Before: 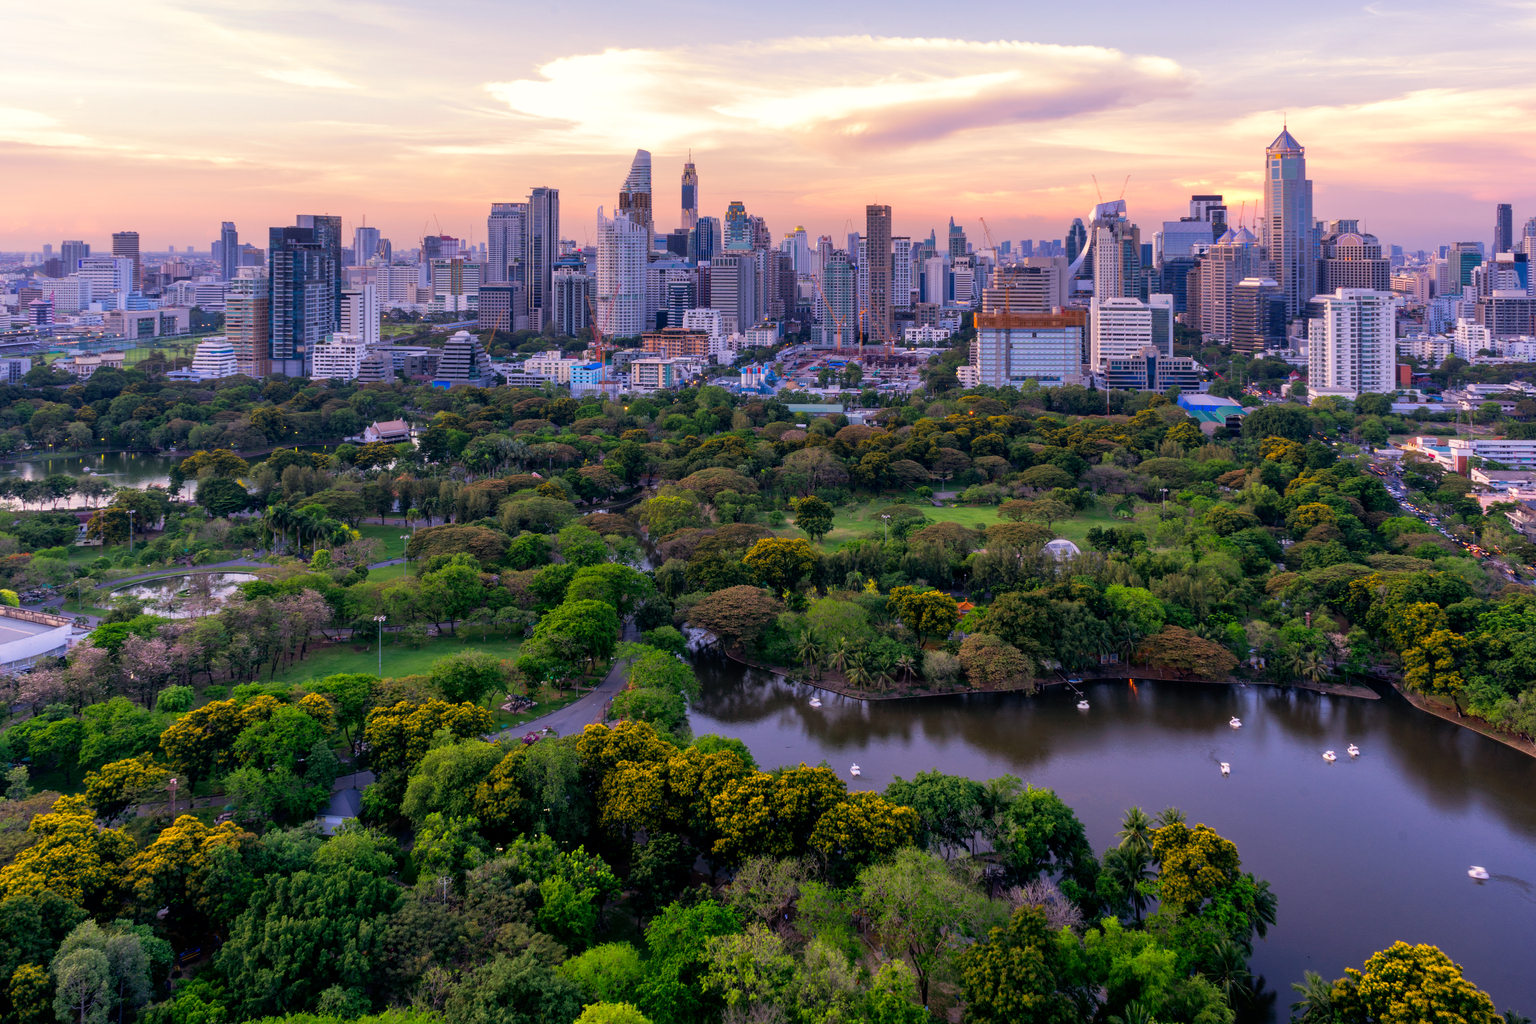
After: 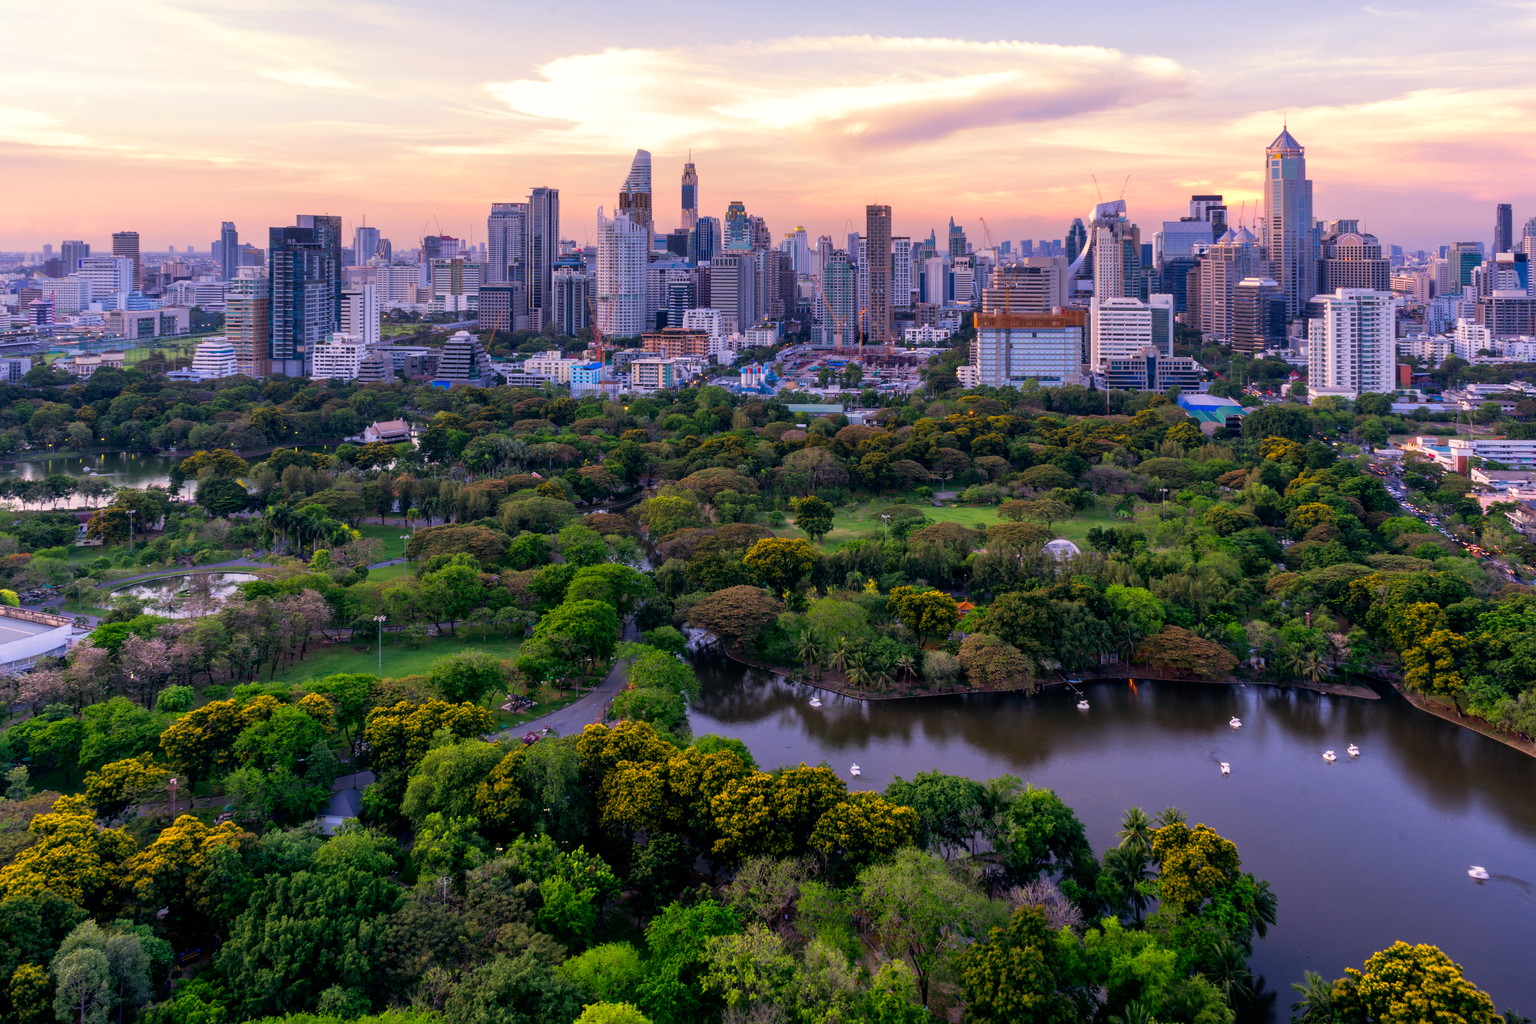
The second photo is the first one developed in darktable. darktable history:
contrast brightness saturation: contrast 0.08, saturation 0.02
exposure: compensate highlight preservation false
